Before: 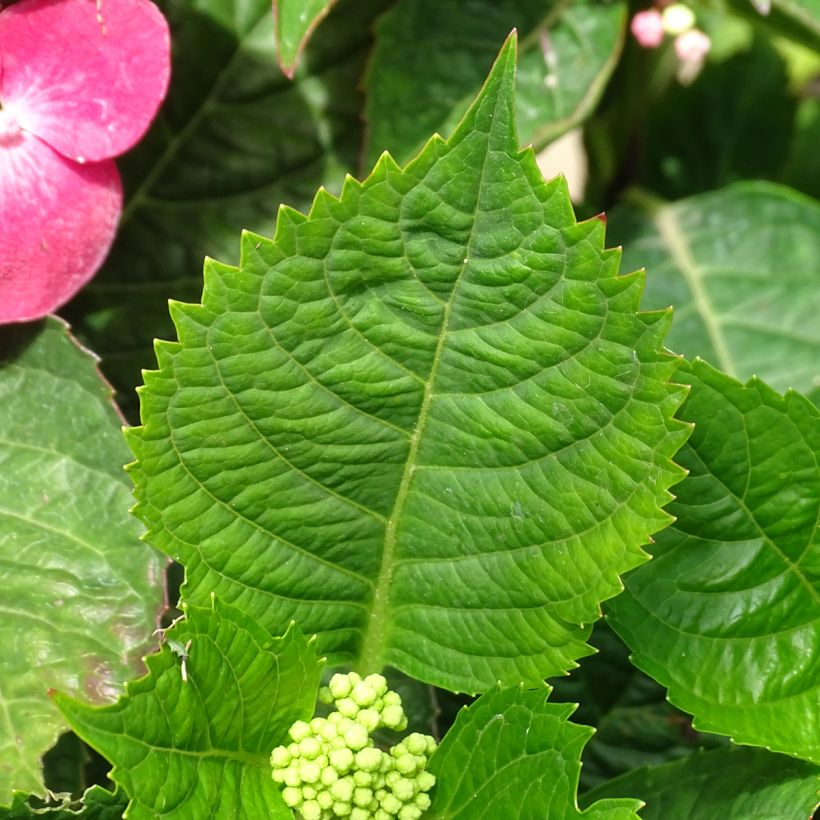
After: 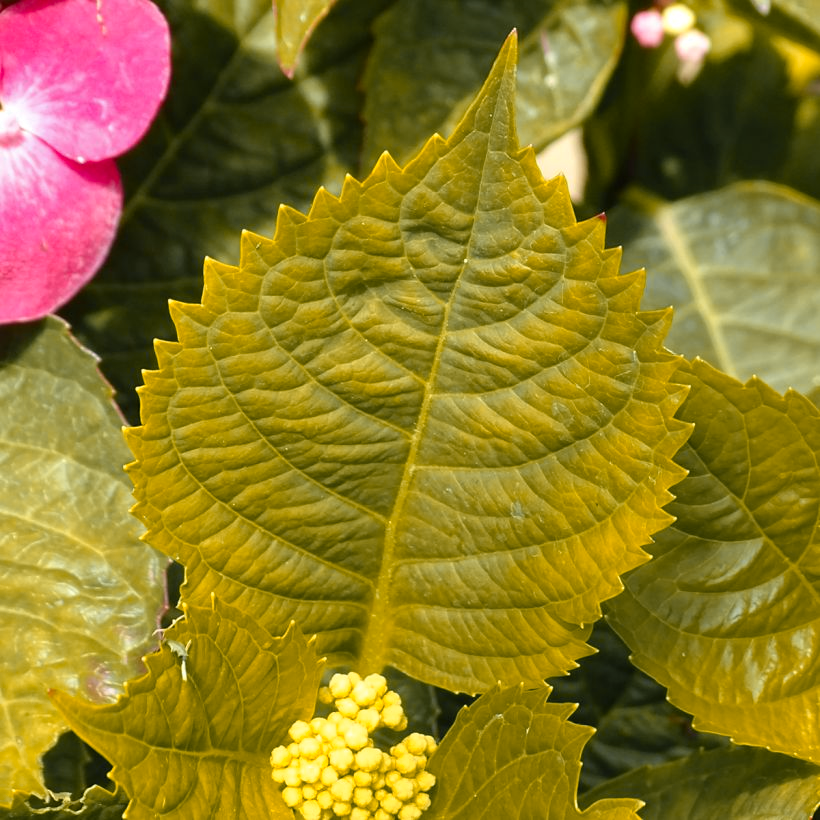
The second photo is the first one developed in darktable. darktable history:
haze removal: strength 0.013, distance 0.248, compatibility mode true, adaptive false
color zones: curves: ch0 [(0, 0.499) (0.143, 0.5) (0.286, 0.5) (0.429, 0.476) (0.571, 0.284) (0.714, 0.243) (0.857, 0.449) (1, 0.499)]; ch1 [(0, 0.532) (0.143, 0.645) (0.286, 0.696) (0.429, 0.211) (0.571, 0.504) (0.714, 0.493) (0.857, 0.495) (1, 0.532)]; ch2 [(0, 0.5) (0.143, 0.5) (0.286, 0.427) (0.429, 0.324) (0.571, 0.5) (0.714, 0.5) (0.857, 0.5) (1, 0.5)]
